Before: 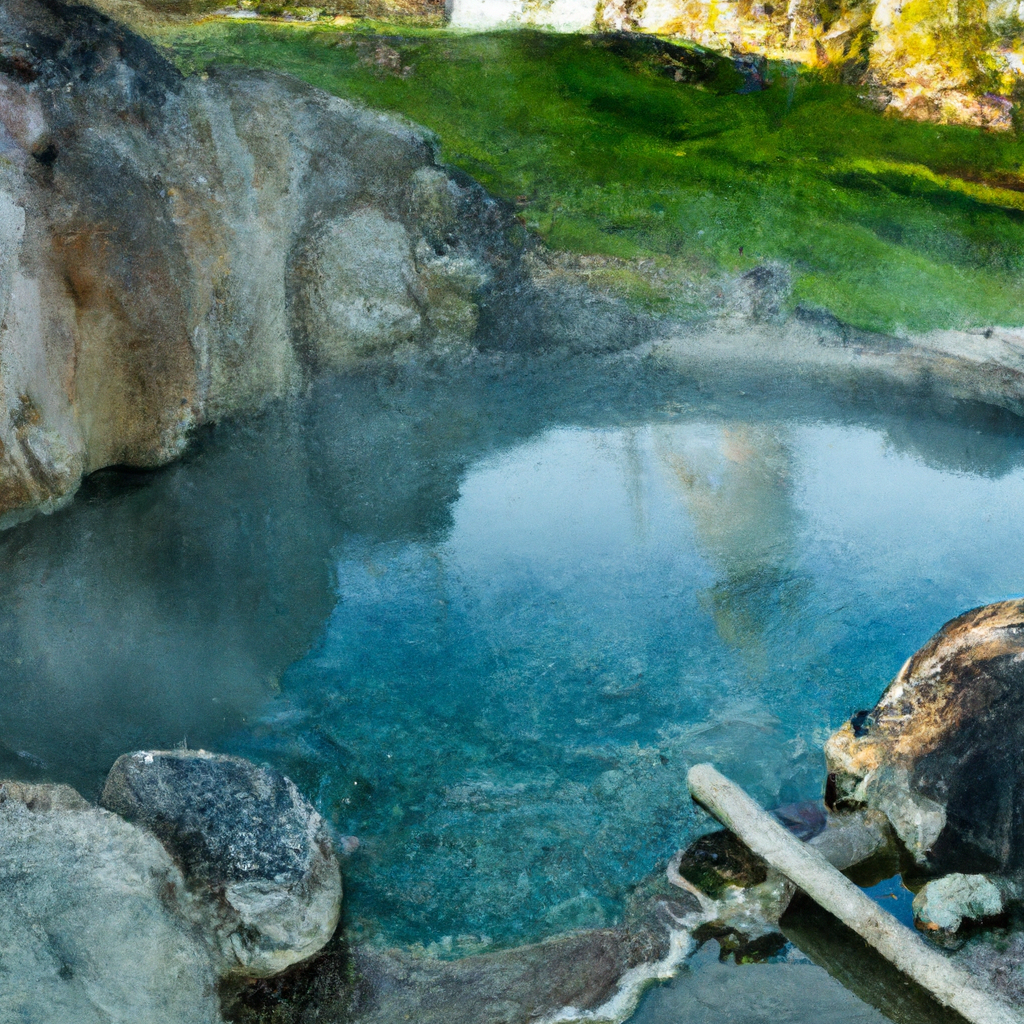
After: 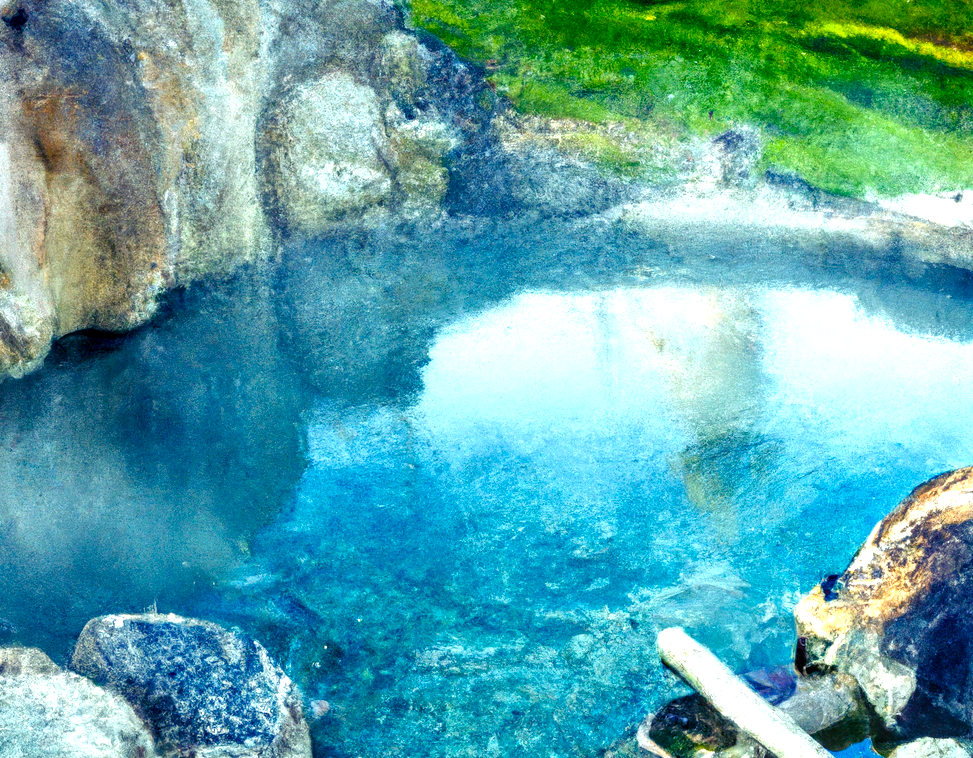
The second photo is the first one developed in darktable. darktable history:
local contrast: on, module defaults
crop and rotate: left 2.991%, top 13.302%, right 1.981%, bottom 12.636%
exposure: exposure 1.15 EV, compensate highlight preservation false
color balance rgb: shadows lift › luminance -28.76%, shadows lift › chroma 15%, shadows lift › hue 270°, power › chroma 1%, power › hue 255°, highlights gain › luminance 7.14%, highlights gain › chroma 2%, highlights gain › hue 90°, global offset › luminance -0.29%, global offset › hue 260°, perceptual saturation grading › global saturation 20%, perceptual saturation grading › highlights -13.92%, perceptual saturation grading › shadows 50%
